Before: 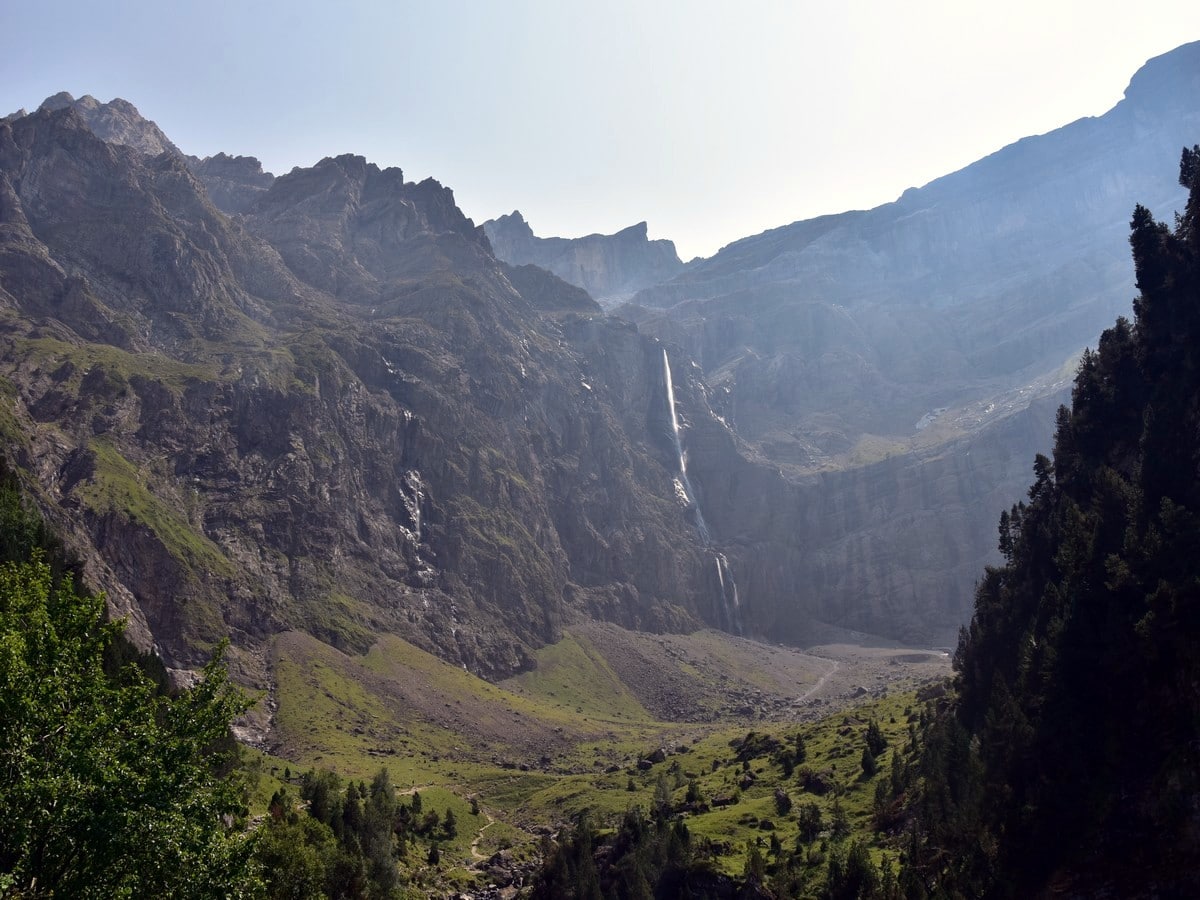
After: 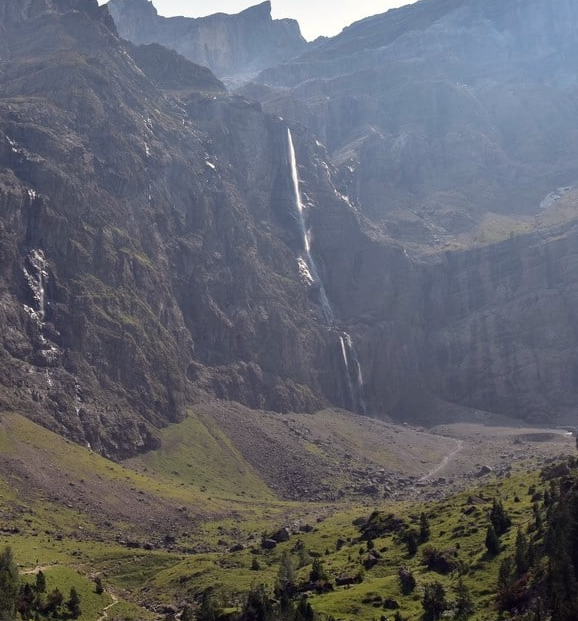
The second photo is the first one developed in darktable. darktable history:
crop: left 31.399%, top 24.622%, right 20.411%, bottom 6.355%
